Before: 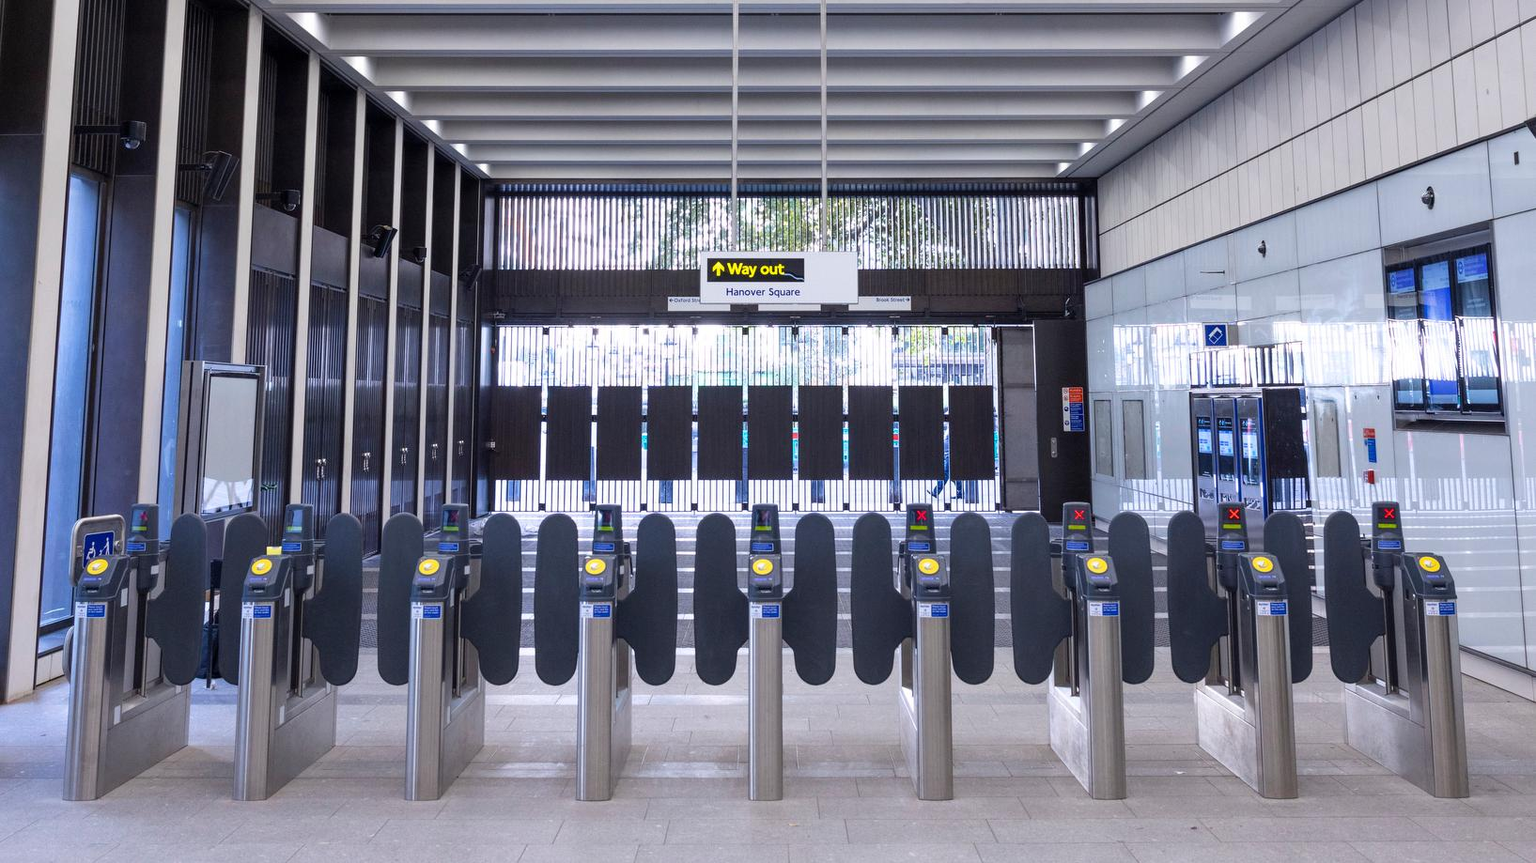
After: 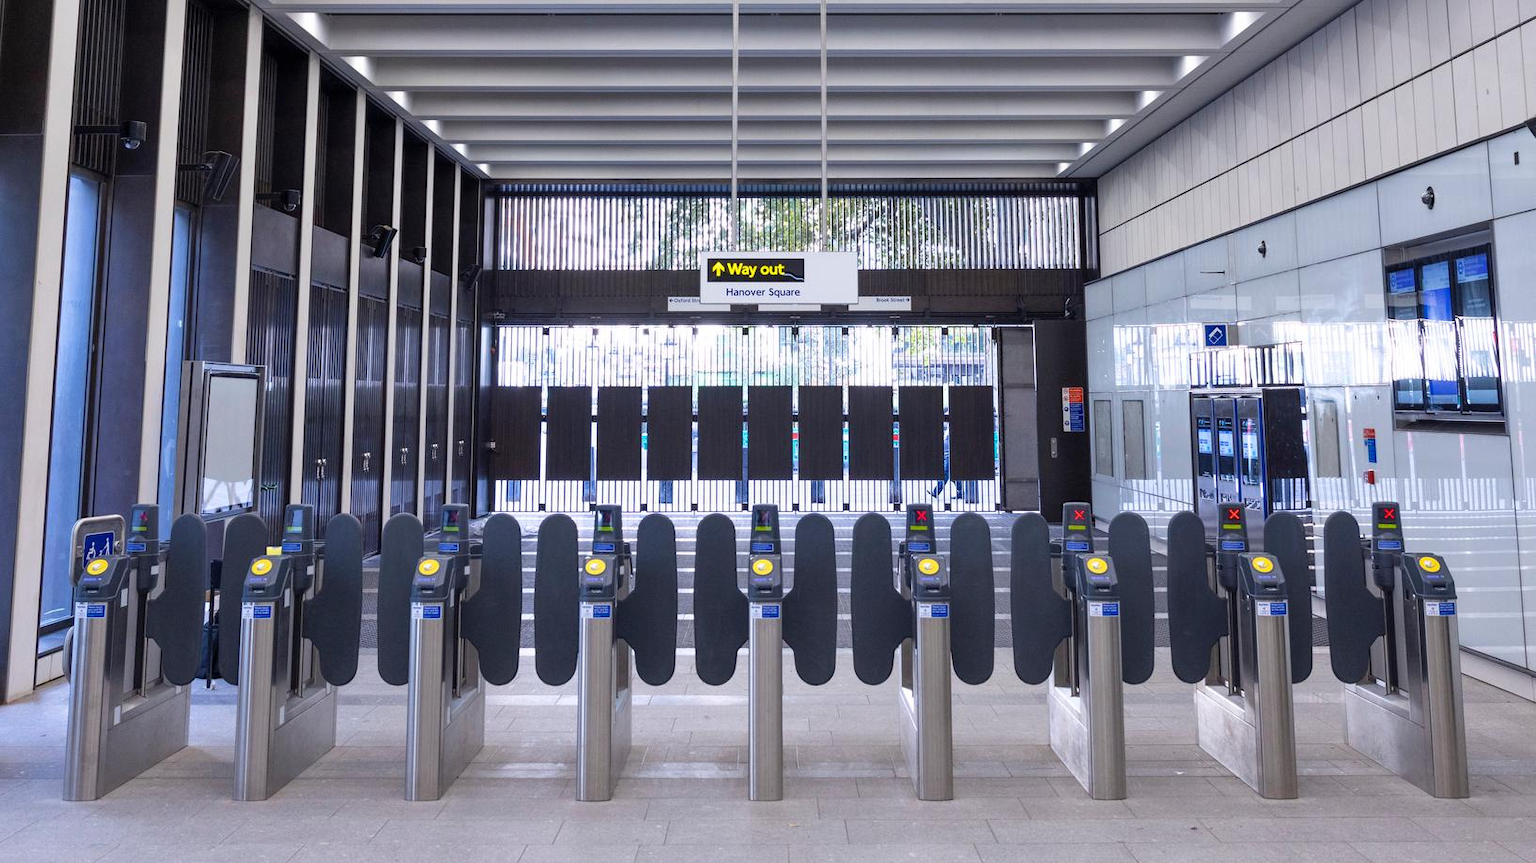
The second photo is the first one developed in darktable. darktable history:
shadows and highlights: shadows 37.25, highlights -28.02, soften with gaussian
